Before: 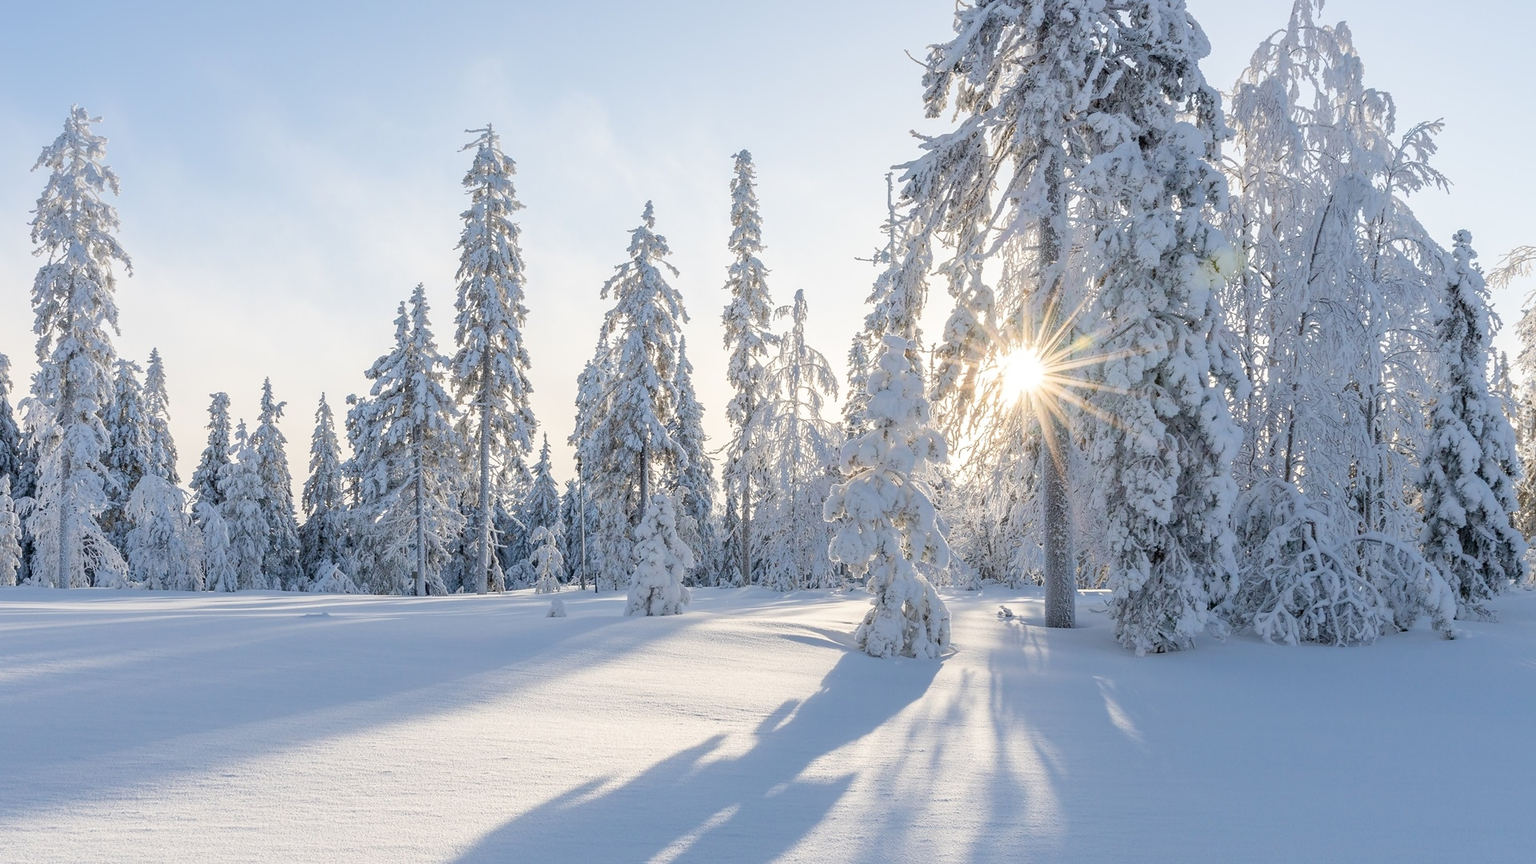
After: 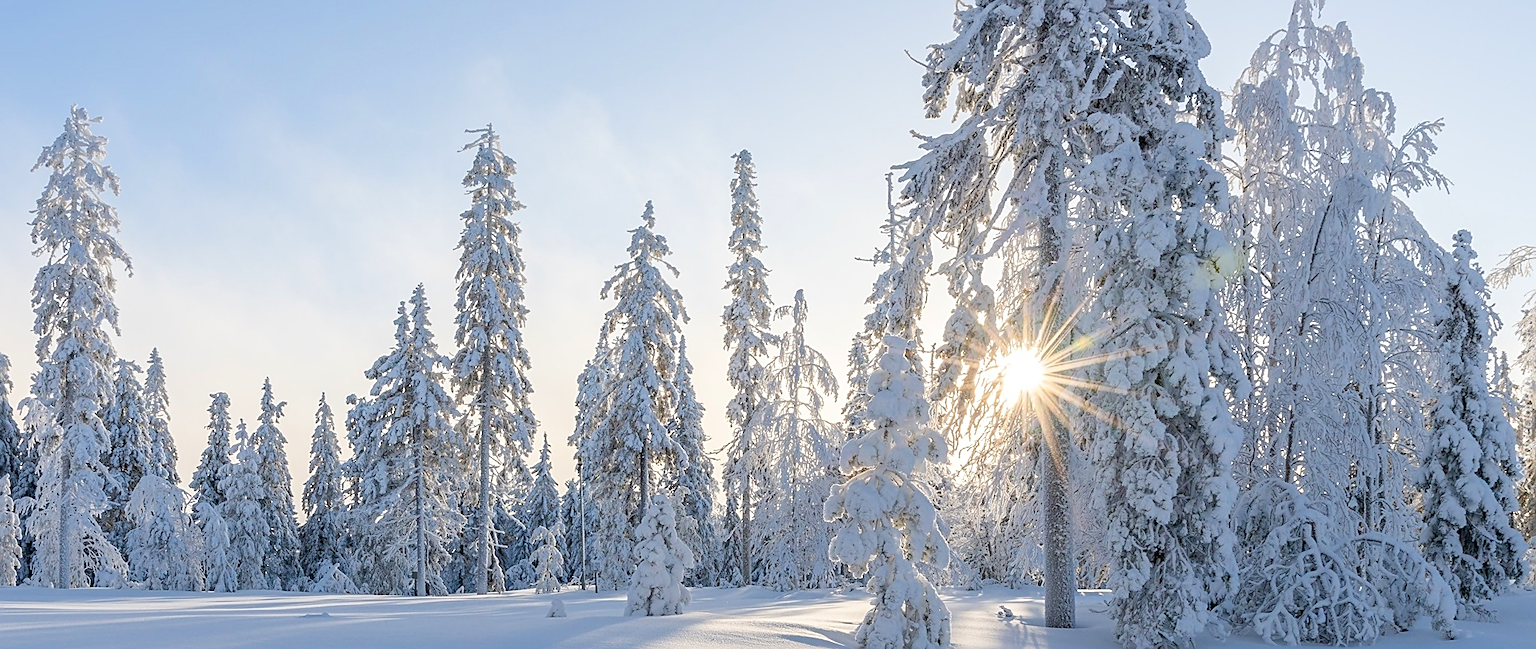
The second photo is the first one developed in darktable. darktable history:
contrast brightness saturation: saturation 0.185
crop: bottom 24.785%
sharpen: amount 0.576
